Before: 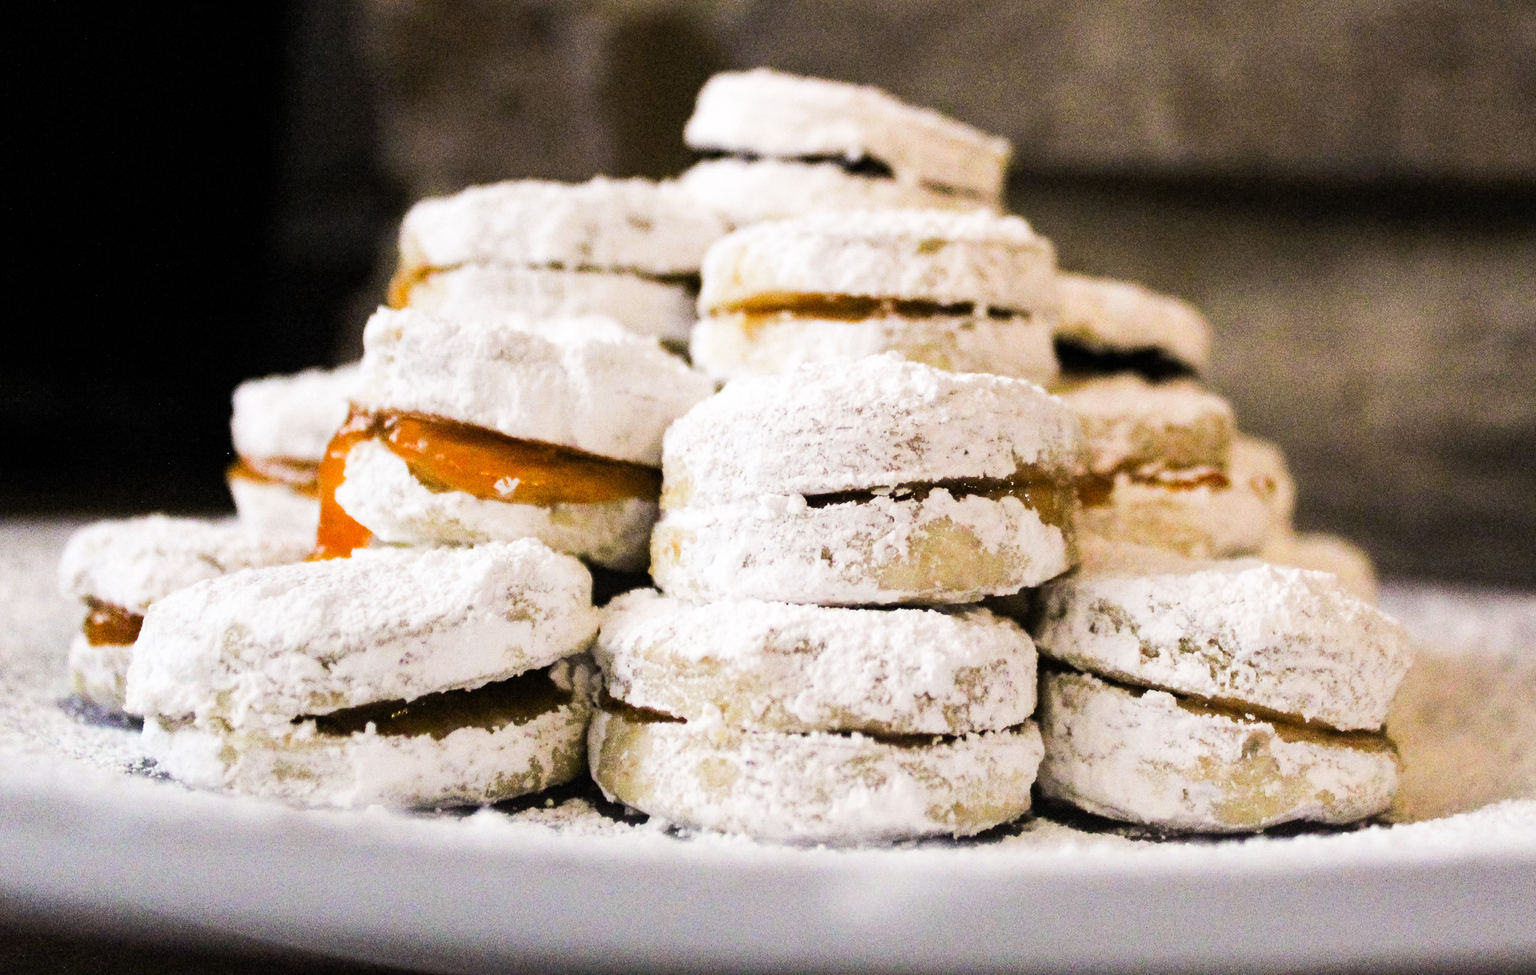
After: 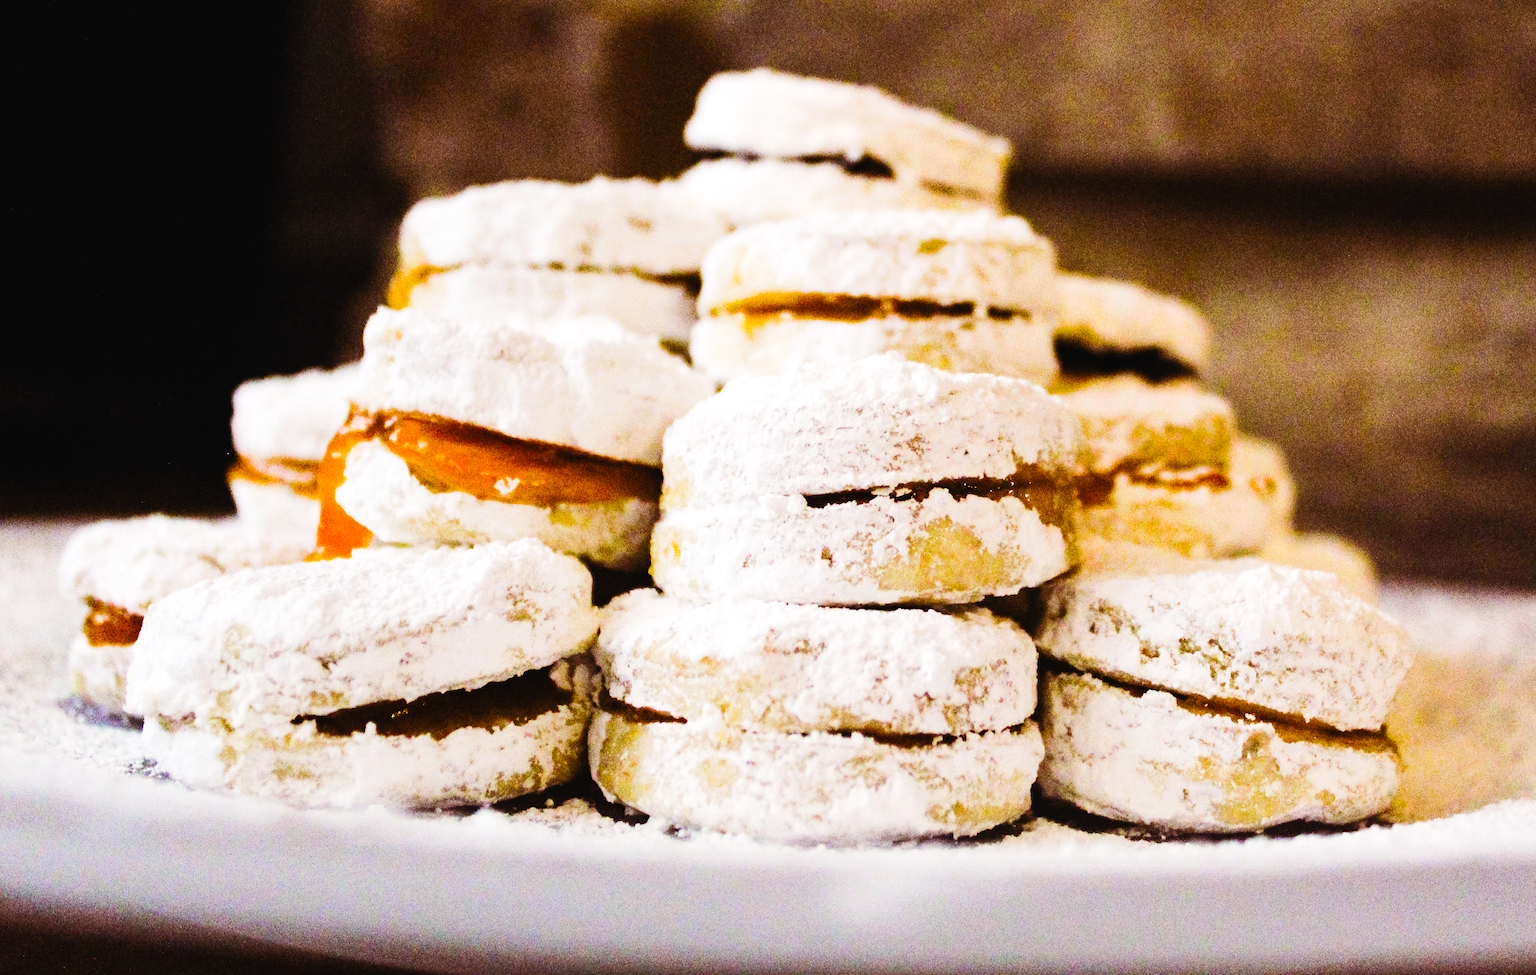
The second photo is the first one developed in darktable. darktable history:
tone curve: curves: ch0 [(0, 0.021) (0.049, 0.044) (0.158, 0.113) (0.351, 0.331) (0.485, 0.505) (0.656, 0.696) (0.868, 0.887) (1, 0.969)]; ch1 [(0, 0) (0.322, 0.328) (0.434, 0.438) (0.473, 0.477) (0.502, 0.503) (0.522, 0.526) (0.564, 0.591) (0.602, 0.632) (0.677, 0.701) (0.859, 0.885) (1, 1)]; ch2 [(0, 0) (0.33, 0.301) (0.452, 0.434) (0.502, 0.505) (0.535, 0.554) (0.565, 0.598) (0.618, 0.629) (1, 1)], preserve colors none
color balance rgb: shadows lift › chroma 9.908%, shadows lift › hue 44.45°, perceptual saturation grading › global saturation 30.523%, global vibrance 20%
exposure: exposure 0.202 EV, compensate highlight preservation false
